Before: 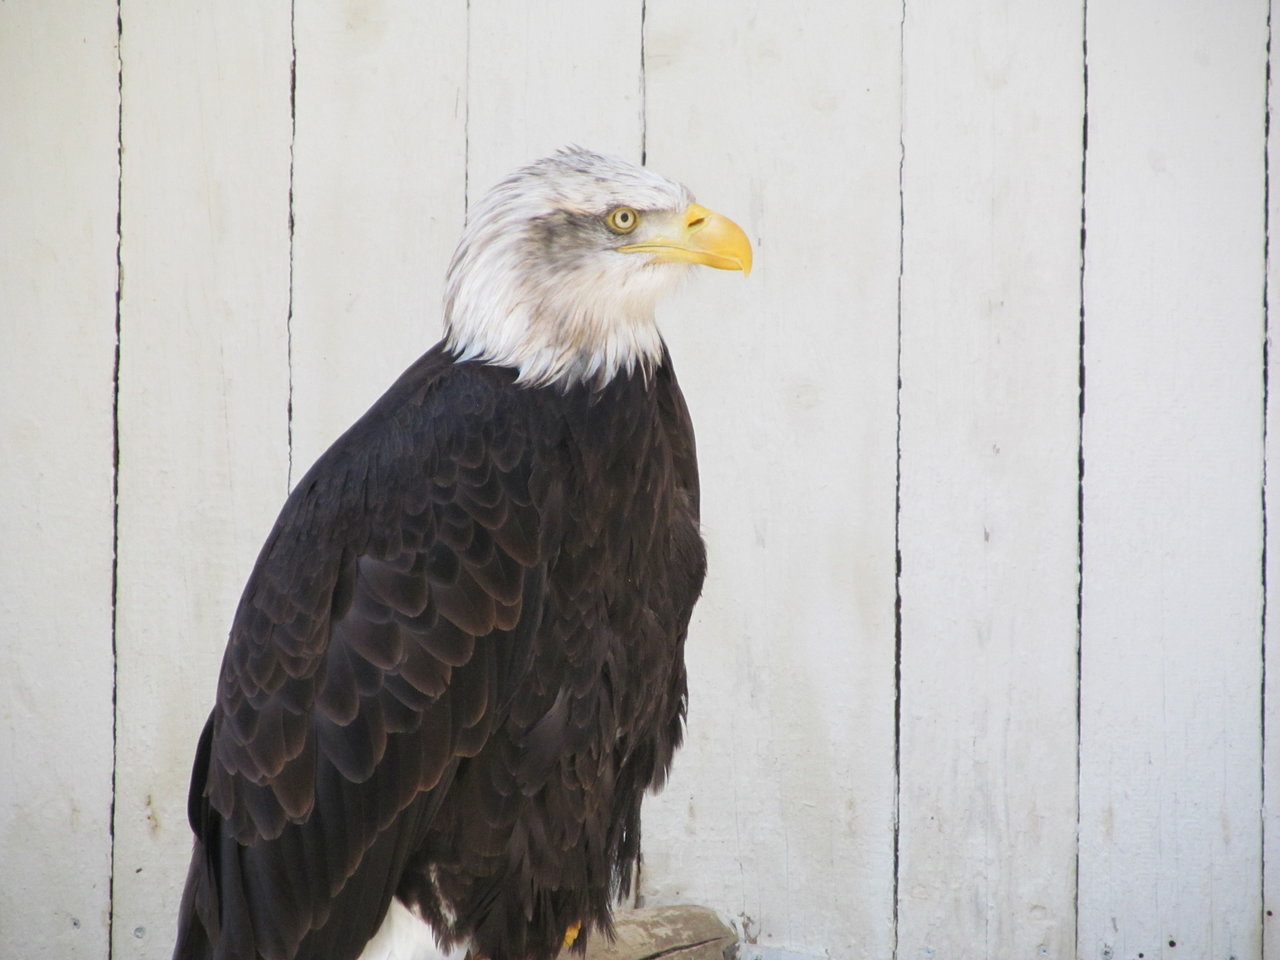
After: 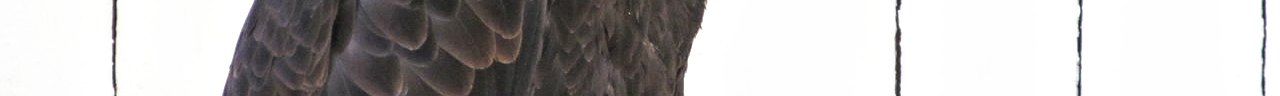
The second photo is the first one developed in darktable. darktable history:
crop and rotate: top 59.084%, bottom 30.916%
tone curve: curves: ch0 [(0, 0) (0.003, 0.032) (0.011, 0.036) (0.025, 0.049) (0.044, 0.075) (0.069, 0.112) (0.1, 0.151) (0.136, 0.197) (0.177, 0.241) (0.224, 0.295) (0.277, 0.355) (0.335, 0.429) (0.399, 0.512) (0.468, 0.607) (0.543, 0.702) (0.623, 0.796) (0.709, 0.903) (0.801, 0.987) (0.898, 0.997) (1, 1)], preserve colors none
local contrast: highlights 60%, shadows 60%, detail 160%
